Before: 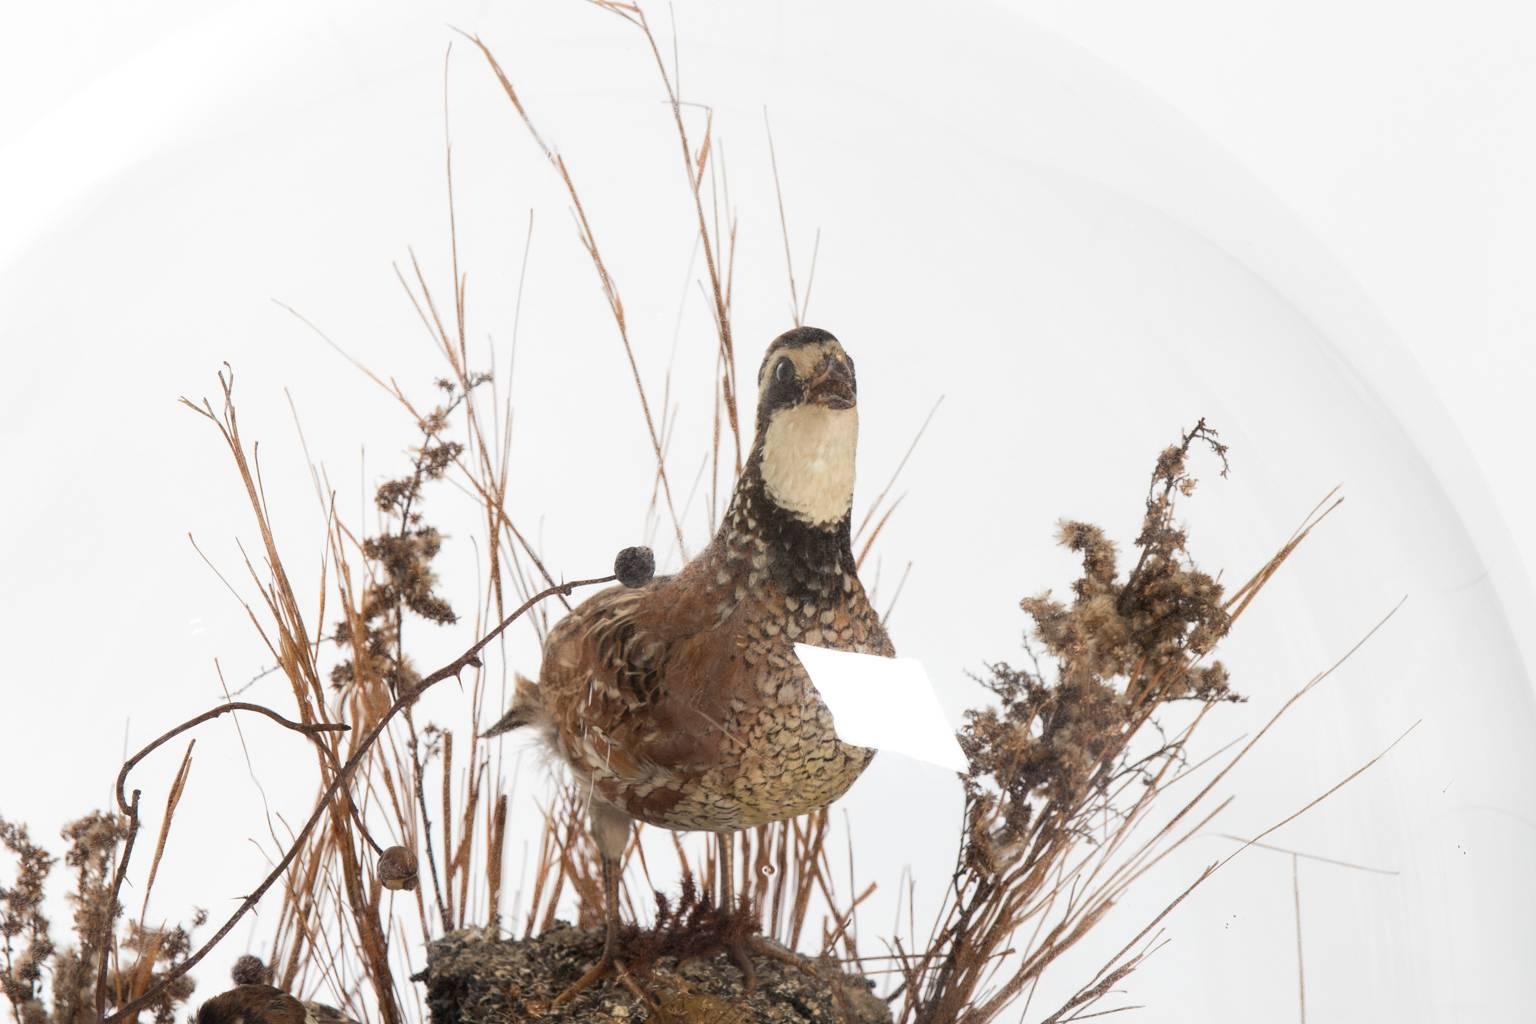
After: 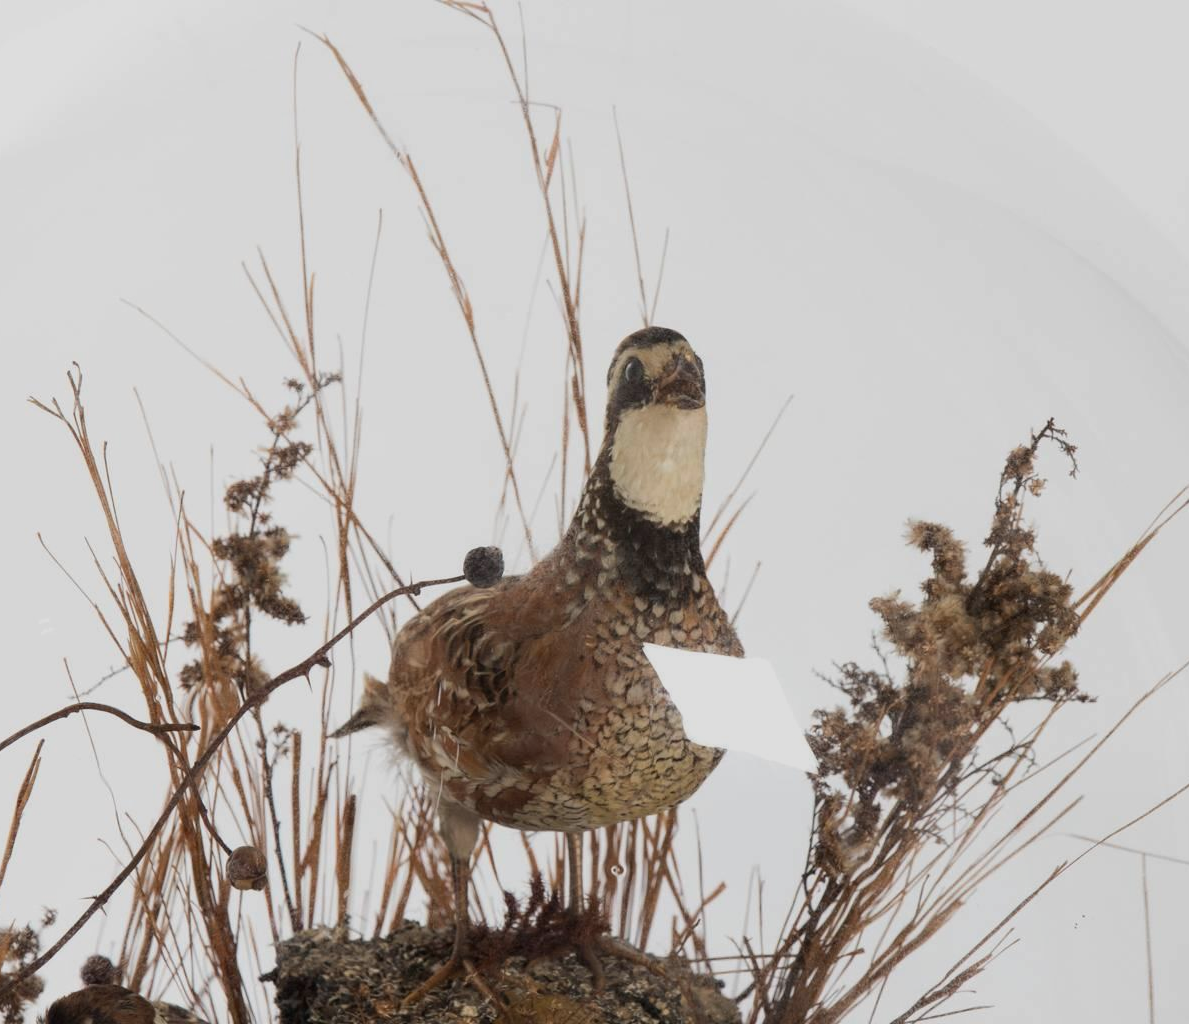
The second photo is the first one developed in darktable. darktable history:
crop: left 9.88%, right 12.664%
exposure: exposure -0.462 EV, compensate highlight preservation false
